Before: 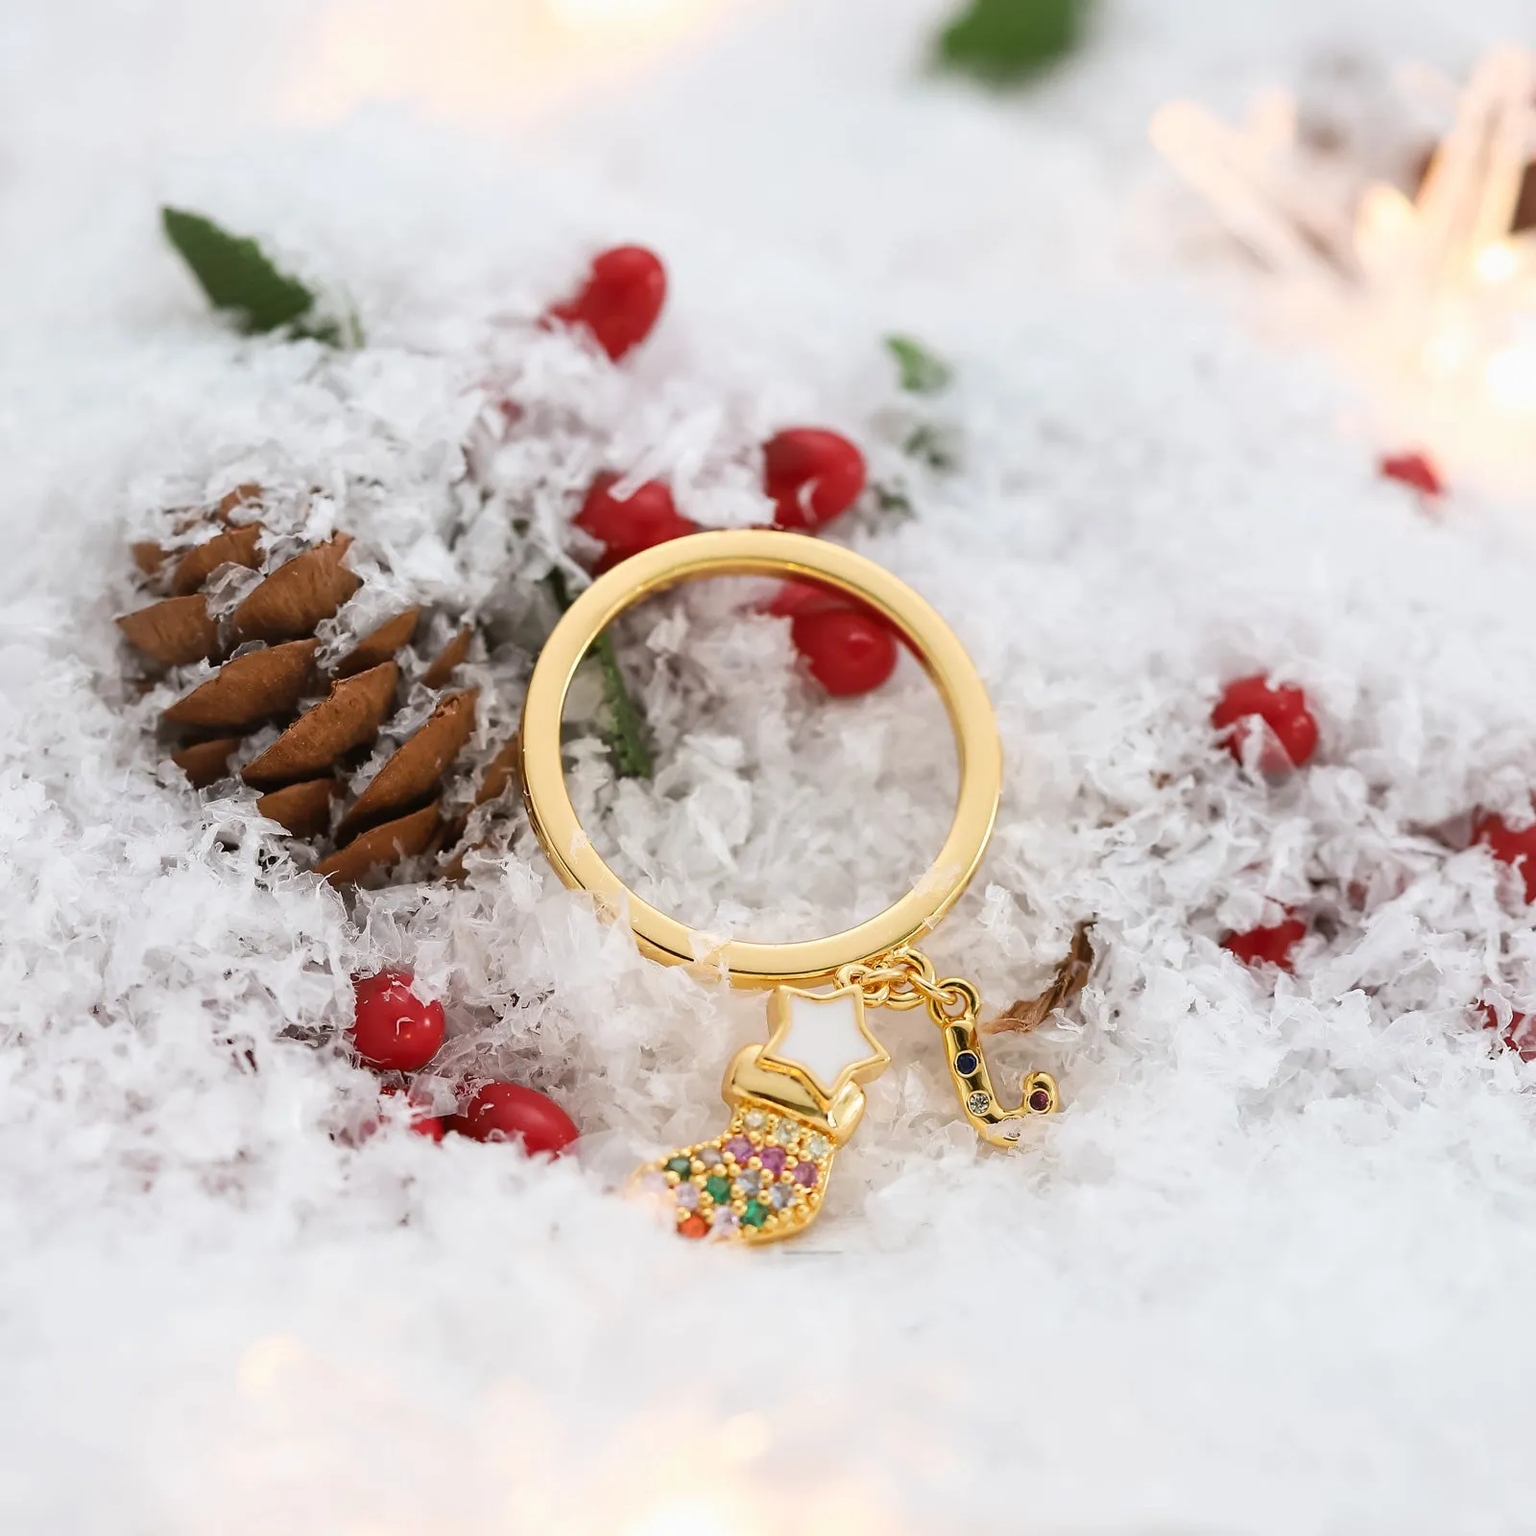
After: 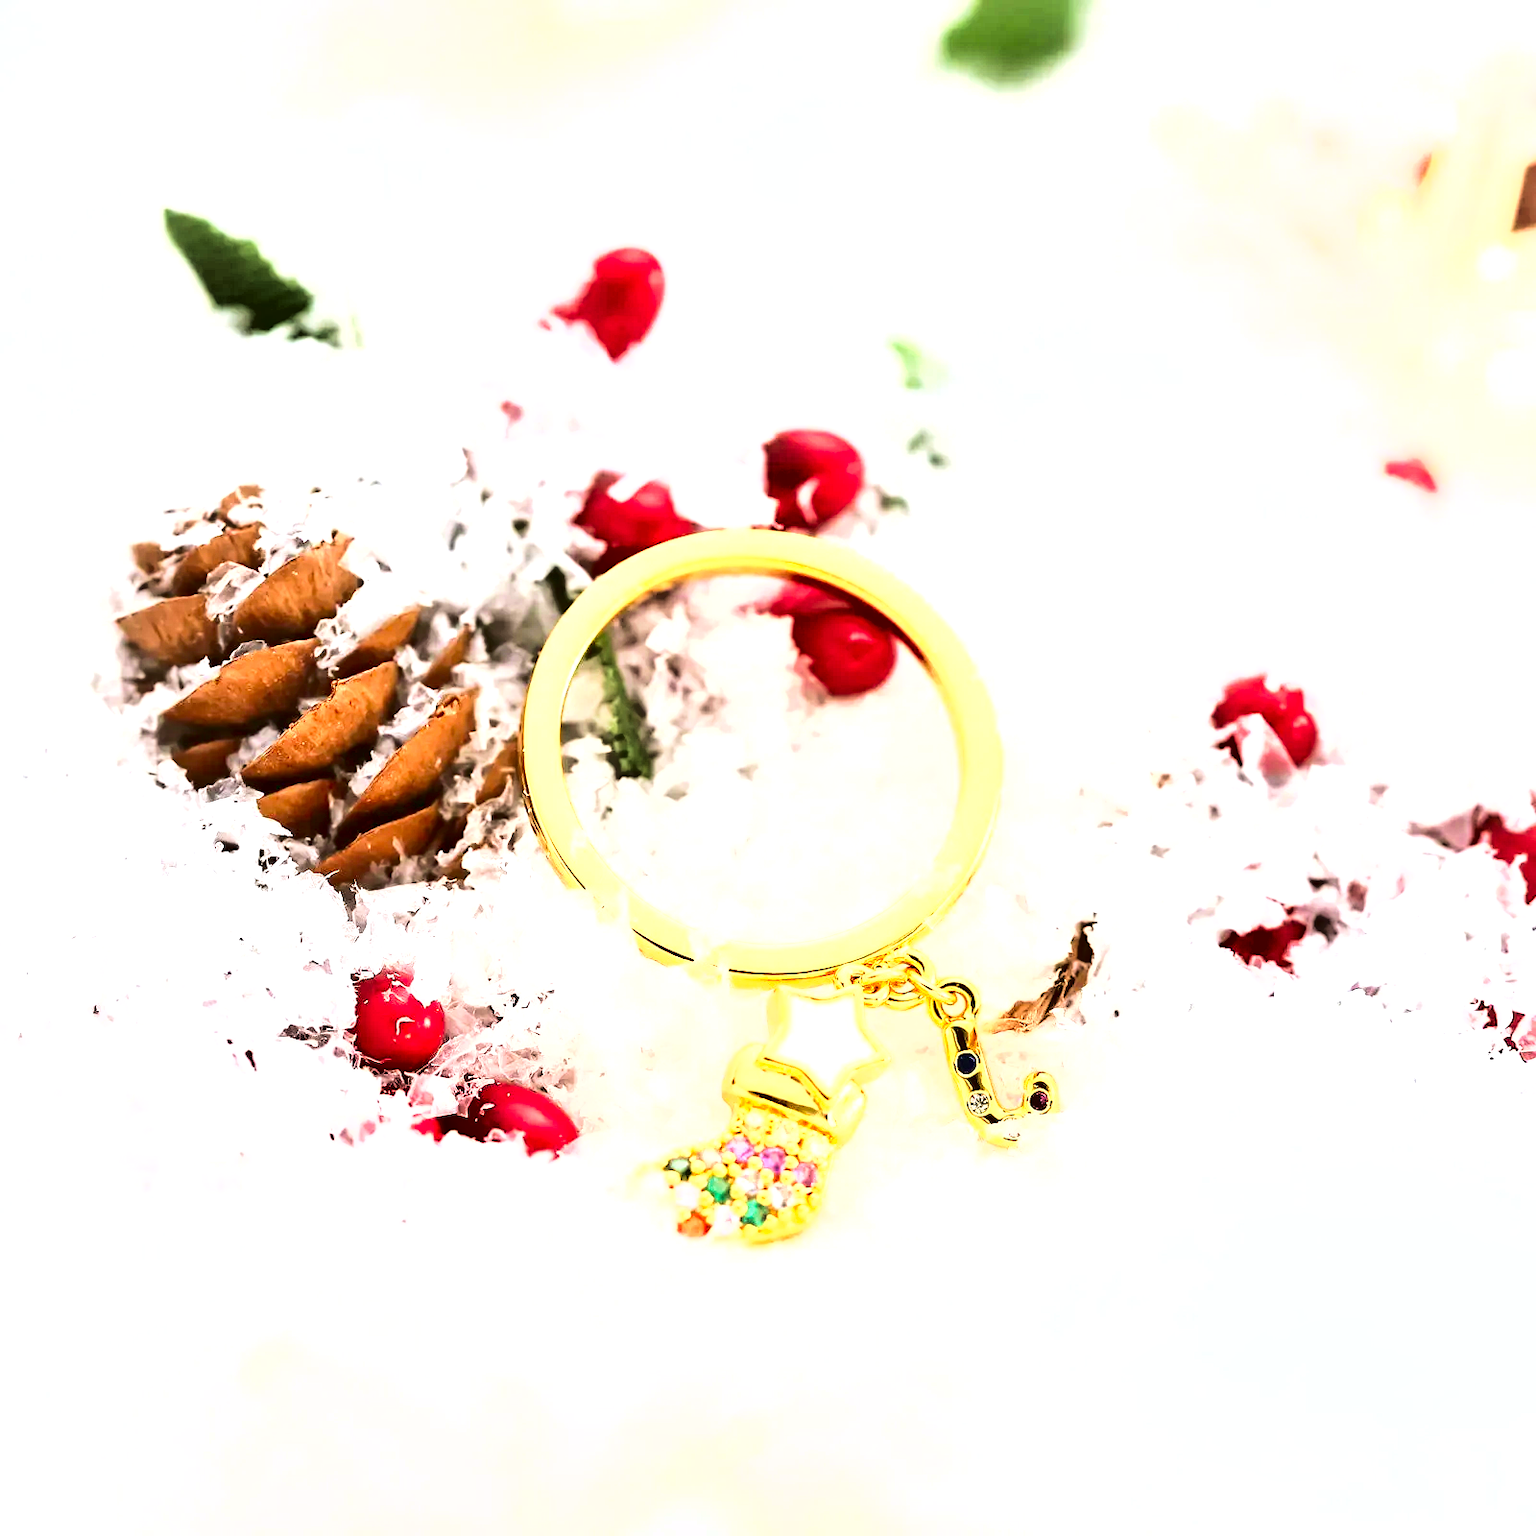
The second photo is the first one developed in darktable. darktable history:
exposure: black level correction 0.001, exposure 1.643 EV, compensate highlight preservation false
contrast brightness saturation: contrast 0.188, brightness -0.112, saturation 0.215
color correction: highlights b* -0.024
velvia: strength 29.8%
base curve: curves: ch0 [(0, 0) (0.204, 0.334) (0.55, 0.733) (1, 1)]
shadows and highlights: shadows 47.47, highlights -42.78, highlights color adjustment 0.038%, soften with gaussian
local contrast: mode bilateral grid, contrast 21, coarseness 50, detail 141%, midtone range 0.2
